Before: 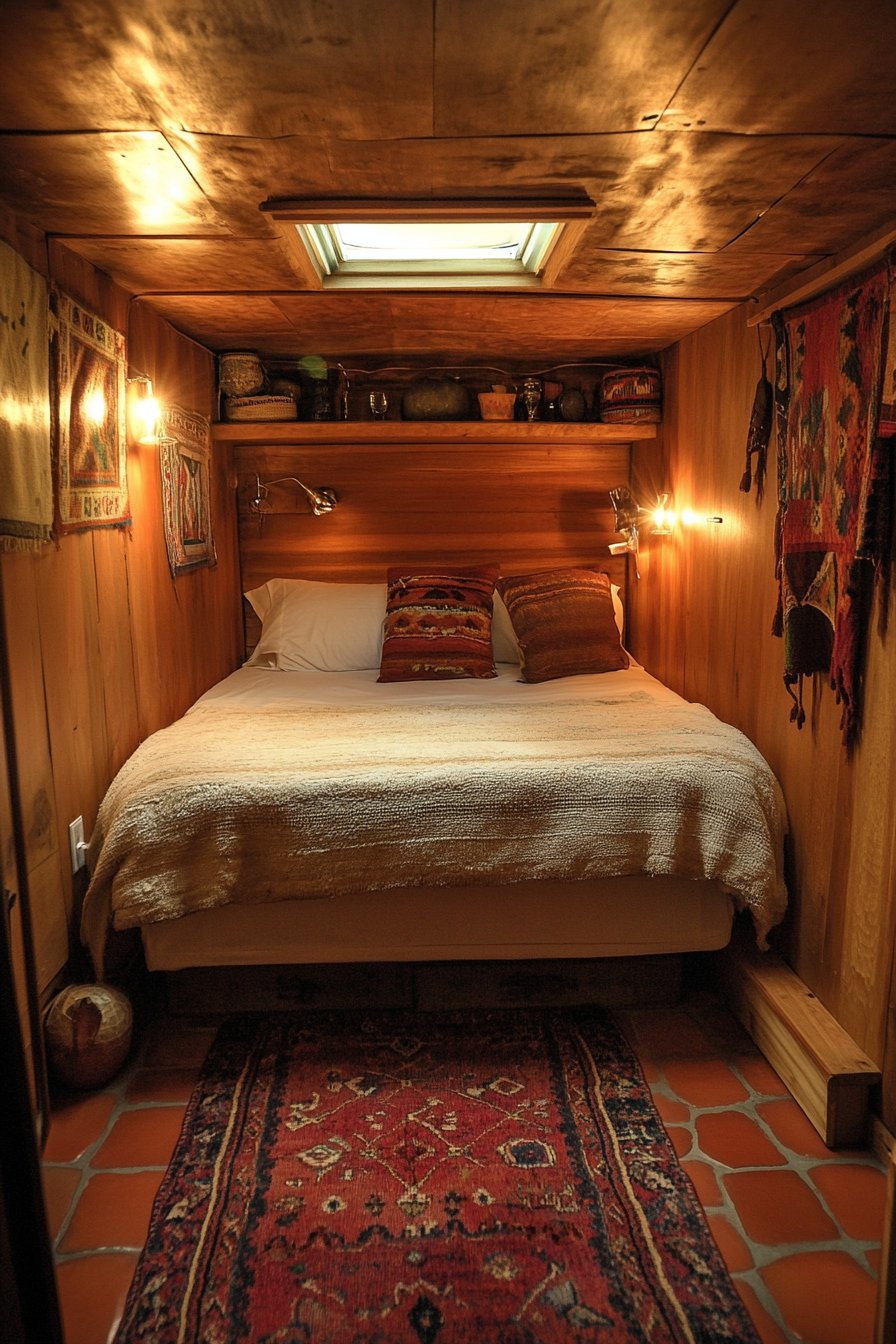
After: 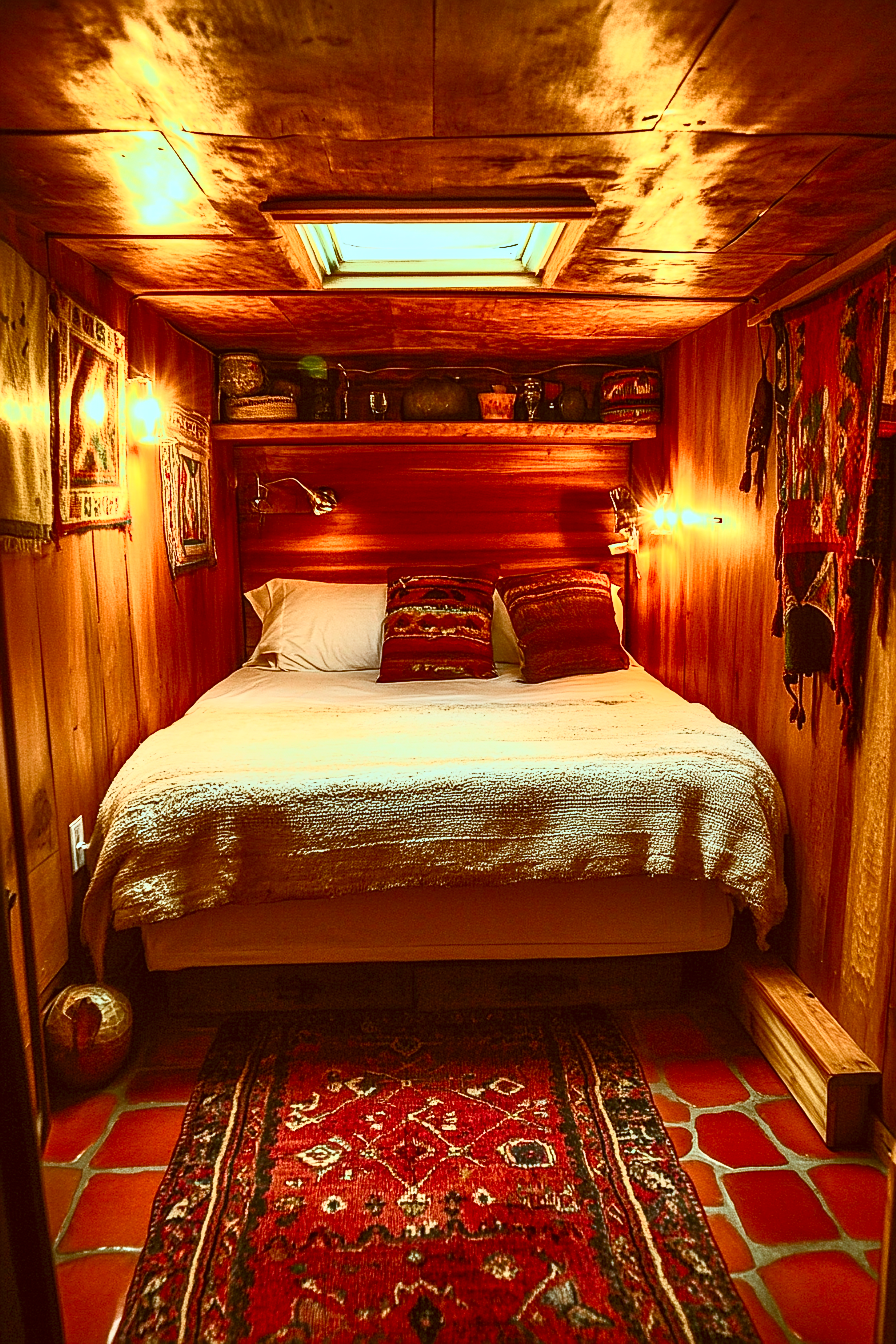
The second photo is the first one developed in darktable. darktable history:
contrast brightness saturation: contrast 0.846, brightness 0.582, saturation 0.585
sharpen: on, module defaults
shadows and highlights: shadows 43.57, white point adjustment -1.43, soften with gaussian
color correction: highlights a* -13.93, highlights b* -17.01, shadows a* 10.04, shadows b* 29.09
local contrast: on, module defaults
